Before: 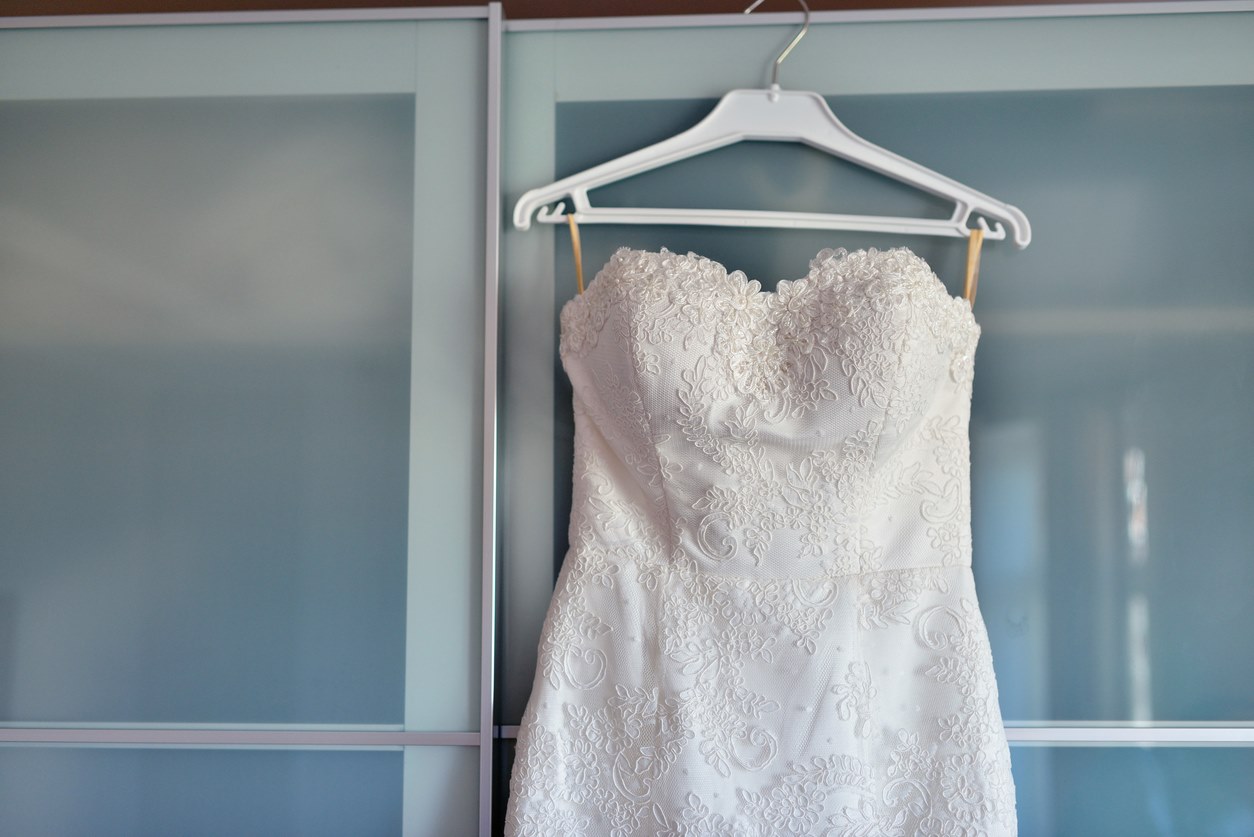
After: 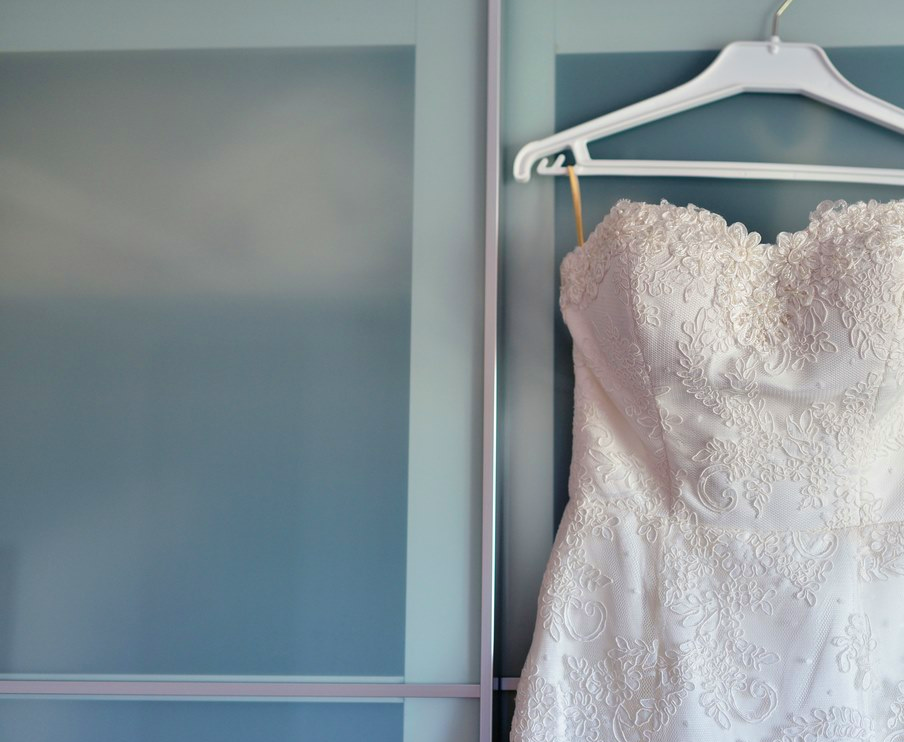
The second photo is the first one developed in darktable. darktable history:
crop: top 5.746%, right 27.835%, bottom 5.592%
color calibration: illuminant same as pipeline (D50), adaptation XYZ, x 0.346, y 0.358, temperature 5009.44 K
velvia: on, module defaults
